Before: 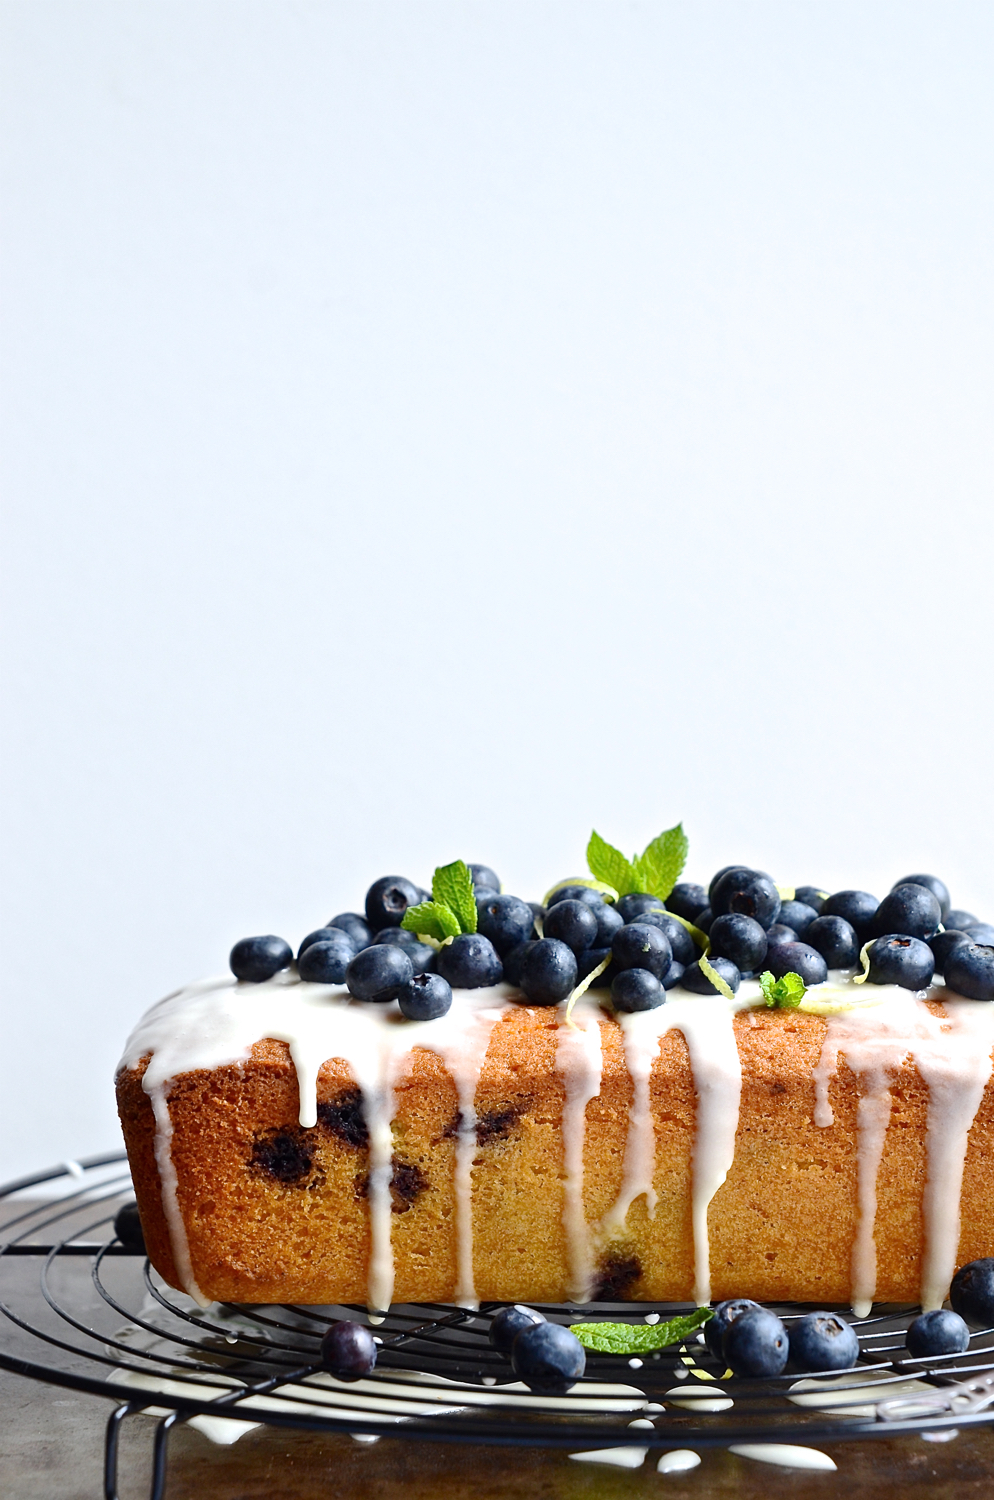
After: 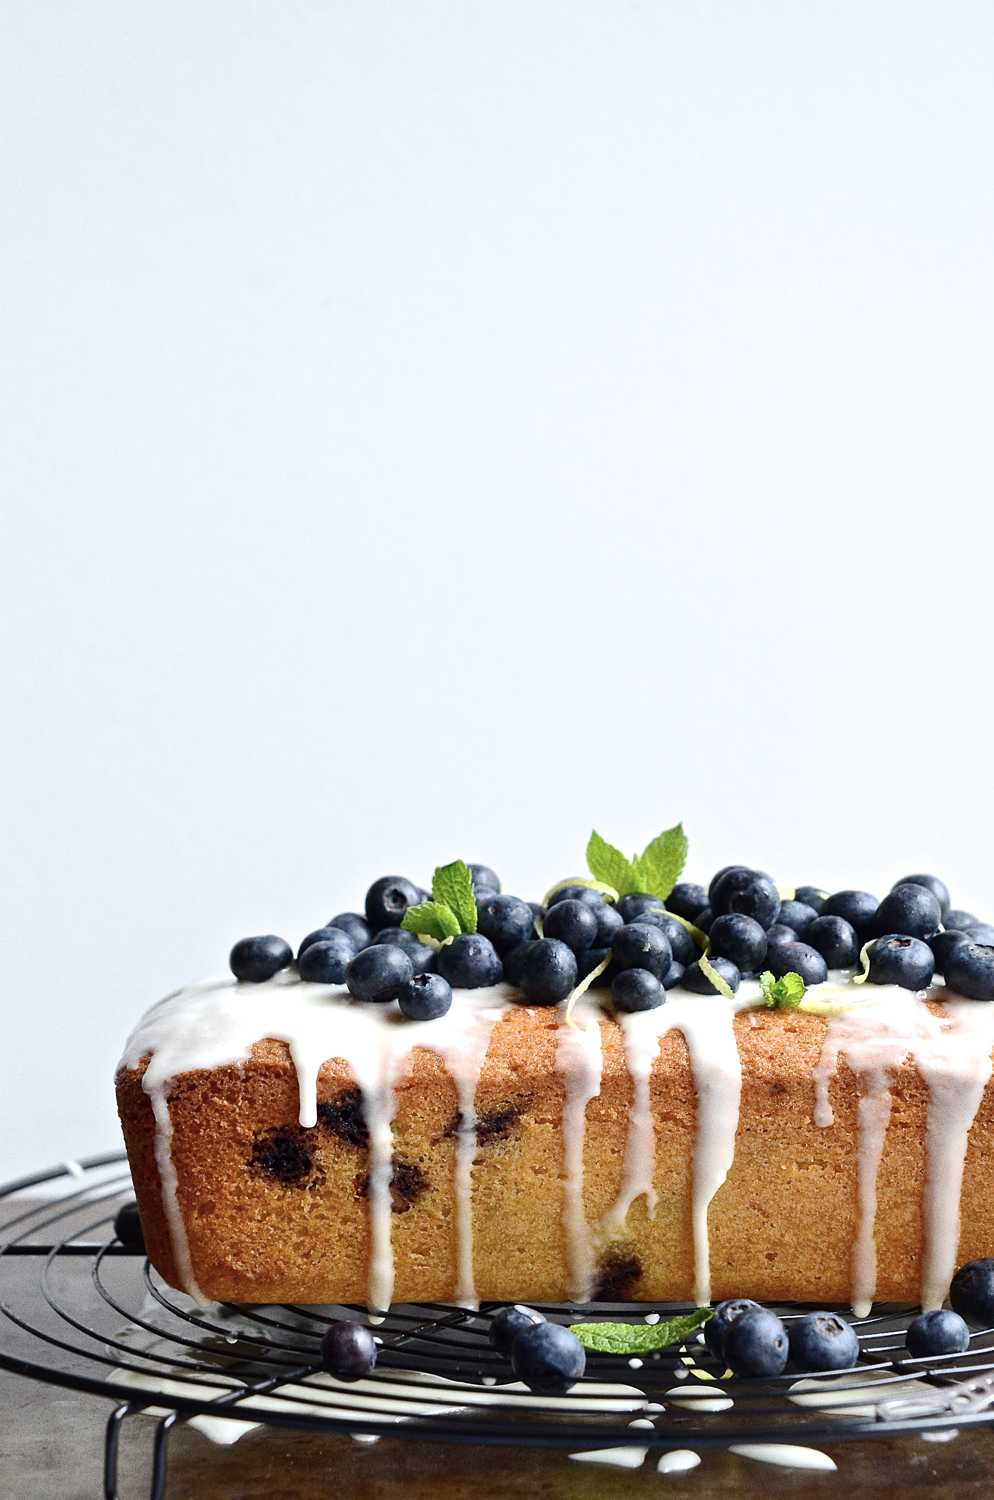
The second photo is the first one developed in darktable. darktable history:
contrast brightness saturation: saturation -0.17
grain: on, module defaults
